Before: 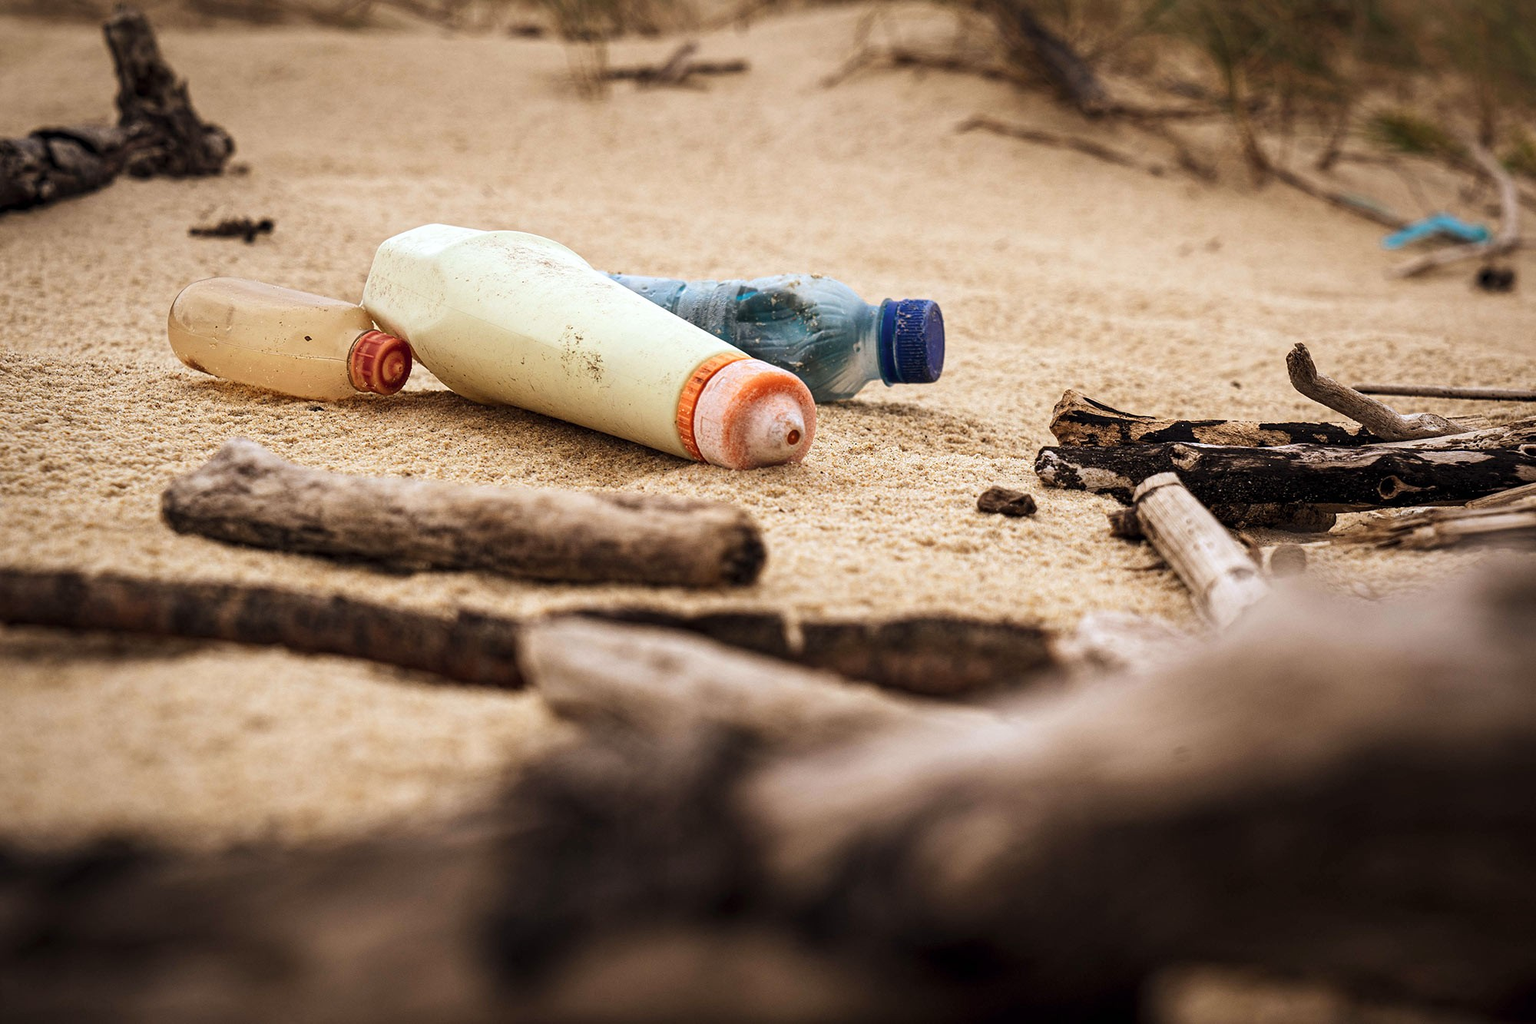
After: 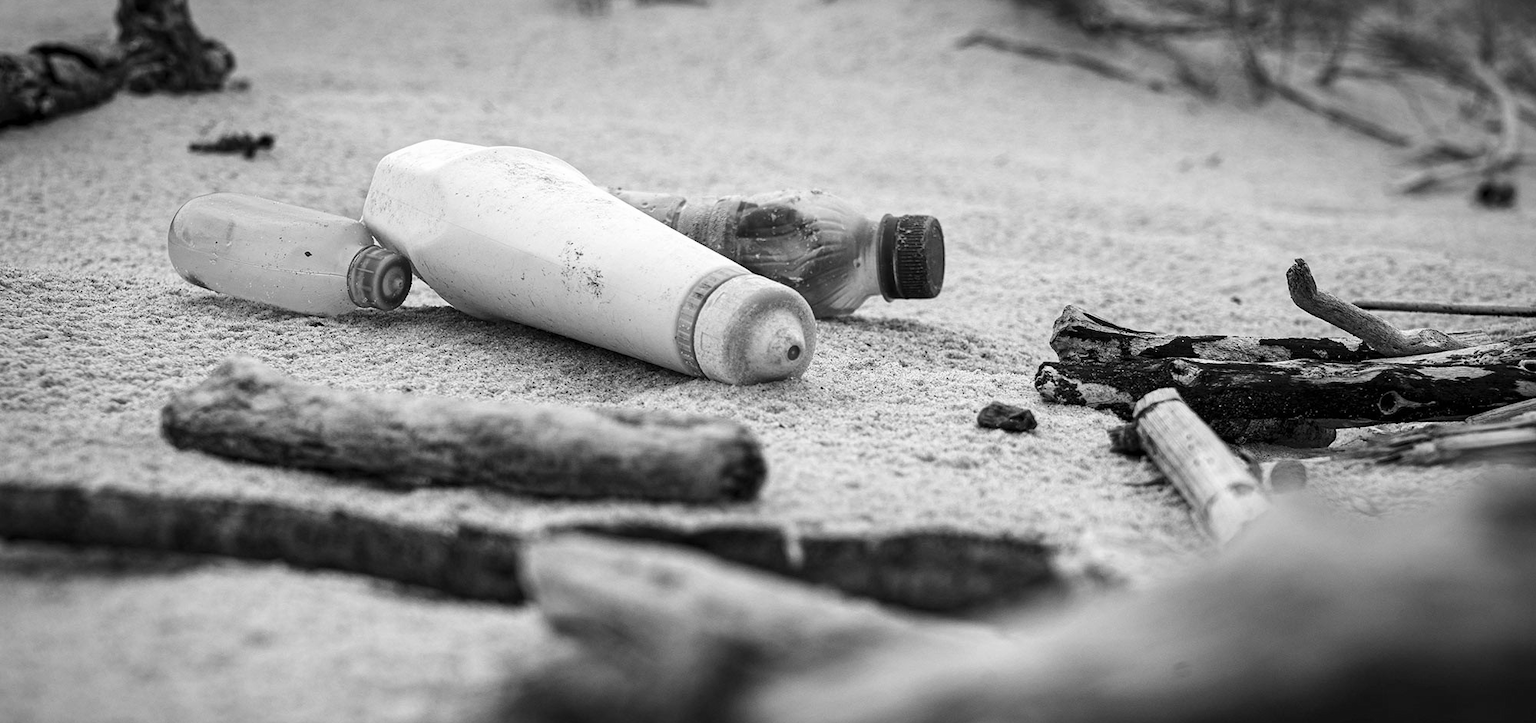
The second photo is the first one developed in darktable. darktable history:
monochrome: on, module defaults
color calibration: illuminant as shot in camera, x 0.358, y 0.373, temperature 4628.91 K
crop and rotate: top 8.293%, bottom 20.996%
